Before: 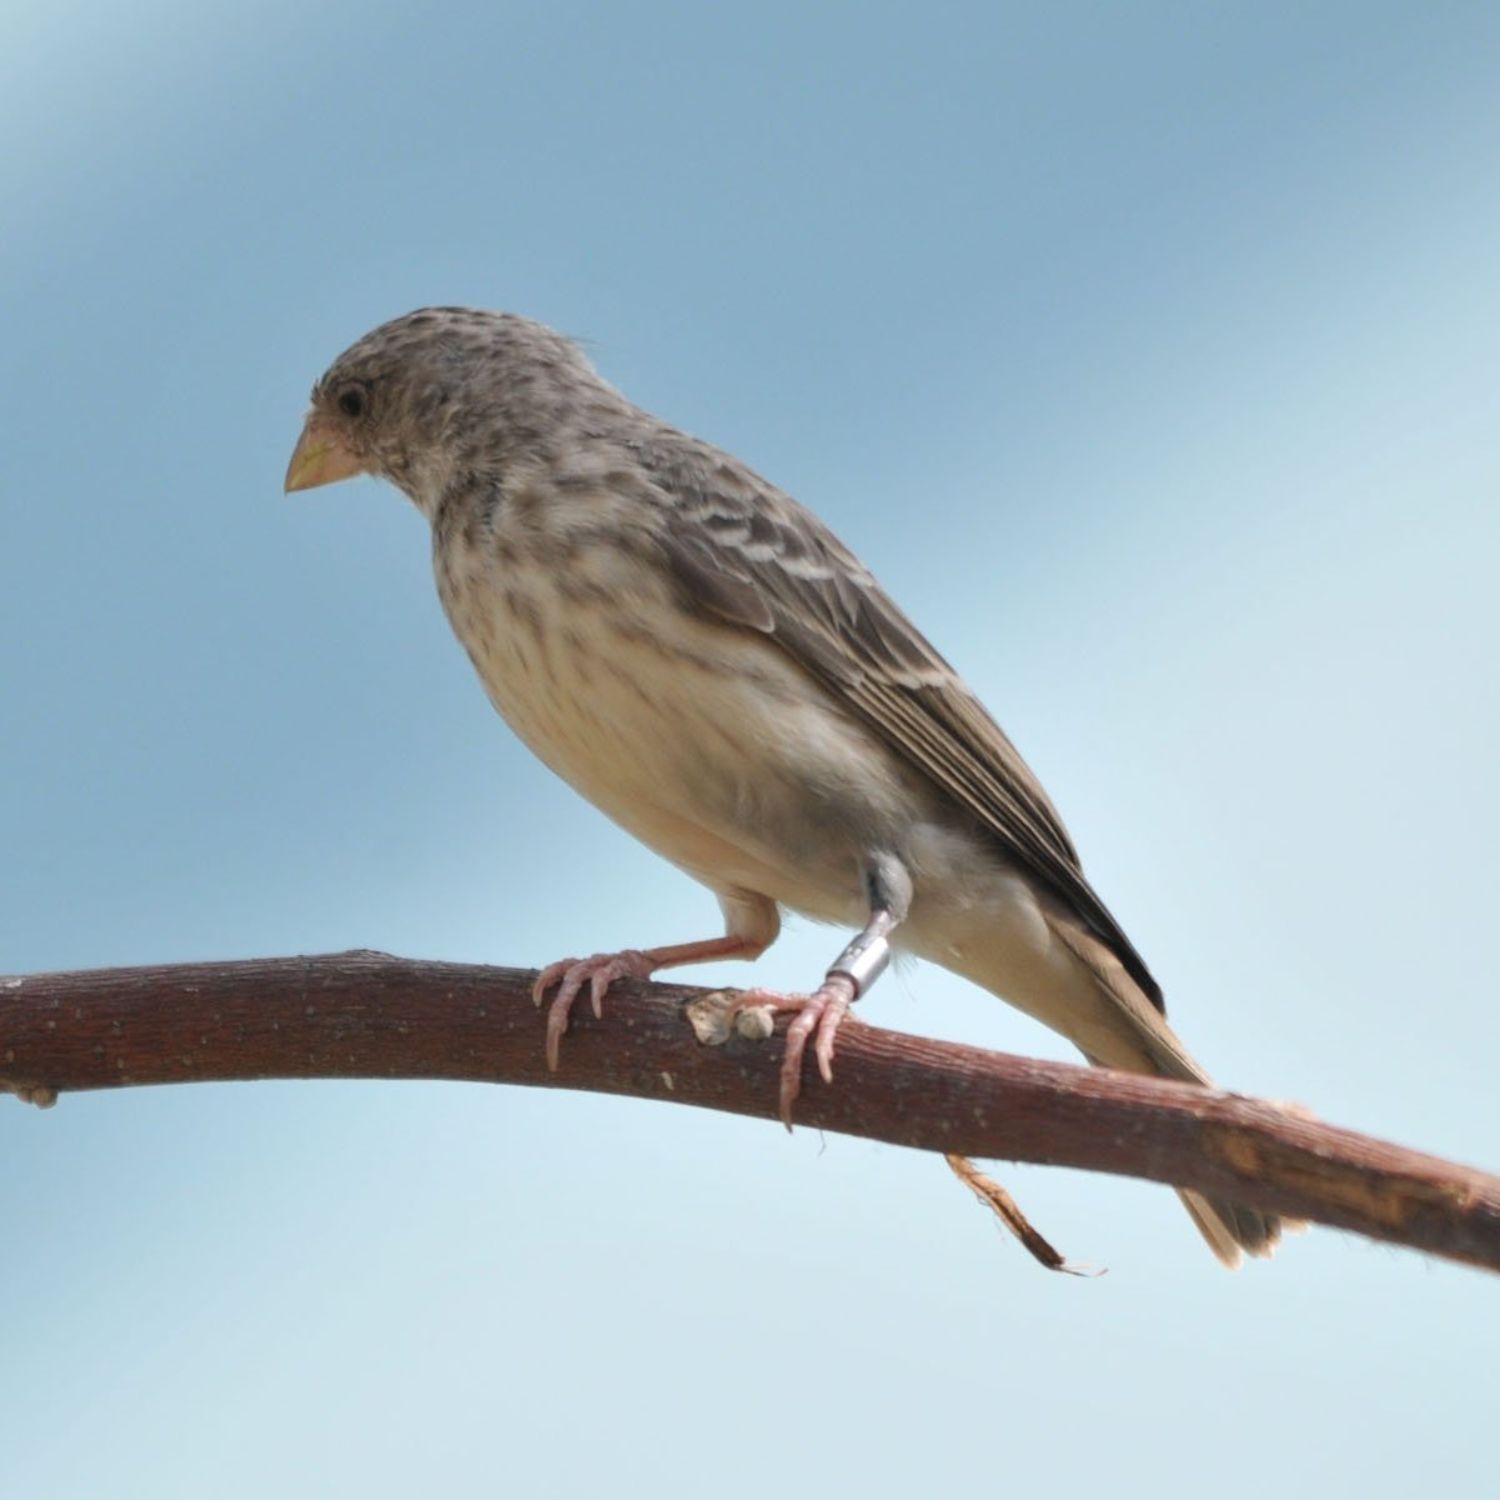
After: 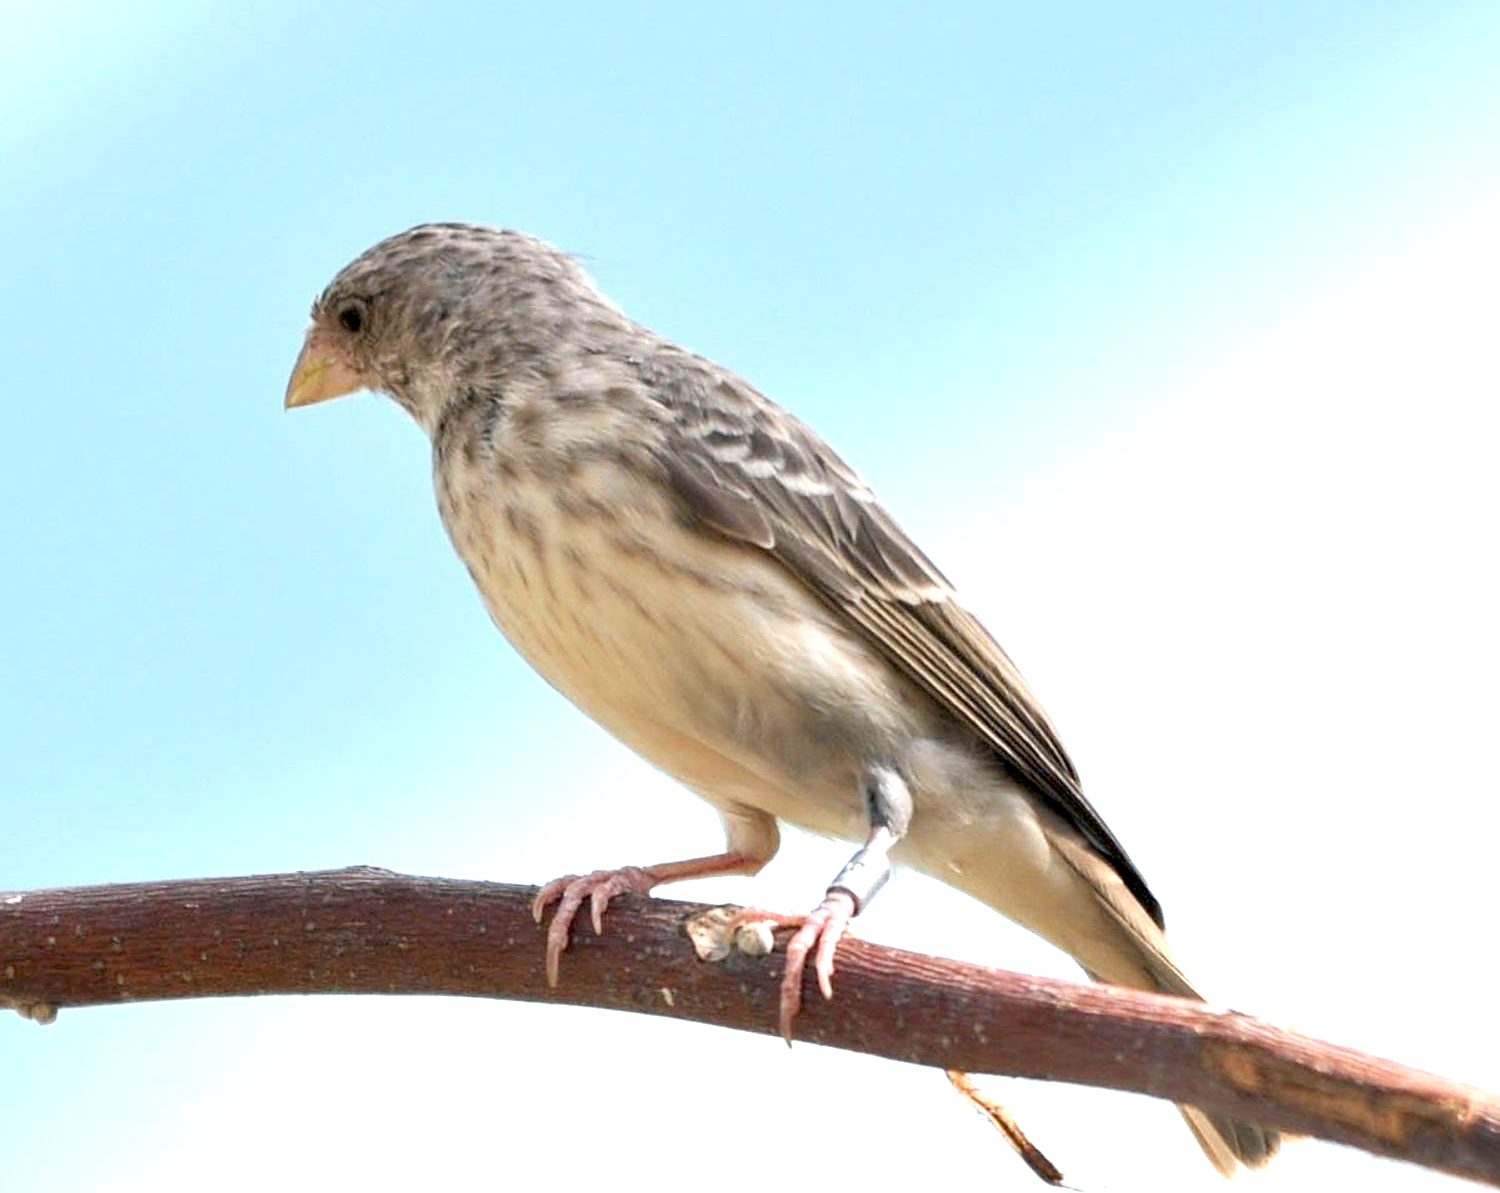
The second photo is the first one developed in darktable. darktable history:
sharpen: on, module defaults
exposure: black level correction 0.011, exposure 1.077 EV, compensate highlight preservation false
crop and rotate: top 5.659%, bottom 14.807%
